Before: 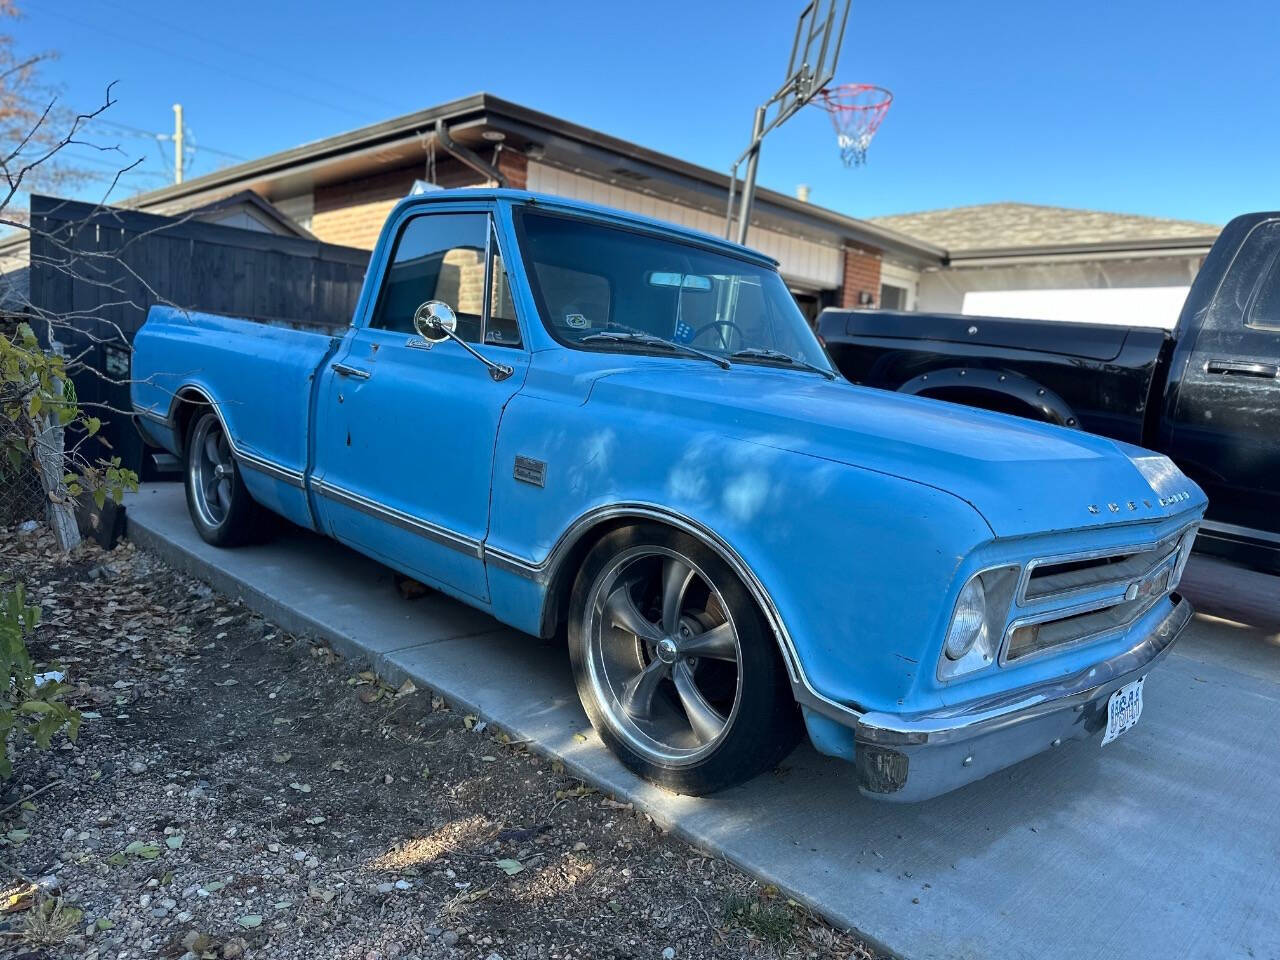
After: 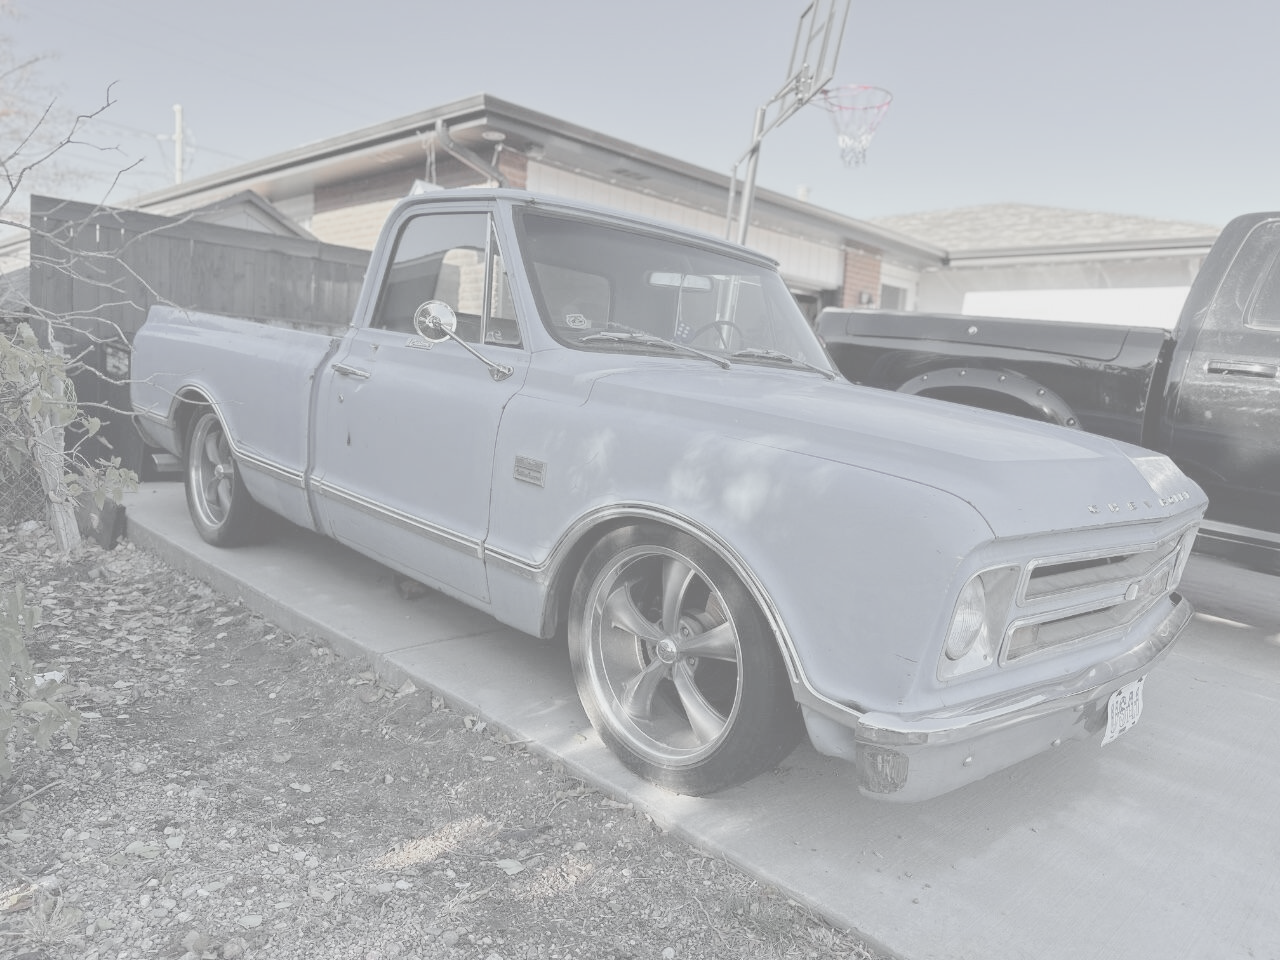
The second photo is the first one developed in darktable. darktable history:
color zones: curves: ch0 [(0, 0.48) (0.209, 0.398) (0.305, 0.332) (0.429, 0.493) (0.571, 0.5) (0.714, 0.5) (0.857, 0.5) (1, 0.48)]; ch1 [(0, 0.736) (0.143, 0.625) (0.225, 0.371) (0.429, 0.256) (0.571, 0.241) (0.714, 0.213) (0.857, 0.48) (1, 0.736)]; ch2 [(0, 0.448) (0.143, 0.498) (0.286, 0.5) (0.429, 0.5) (0.571, 0.5) (0.714, 0.5) (0.857, 0.5) (1, 0.448)]
contrast brightness saturation: contrast -0.316, brightness 0.749, saturation -0.781
